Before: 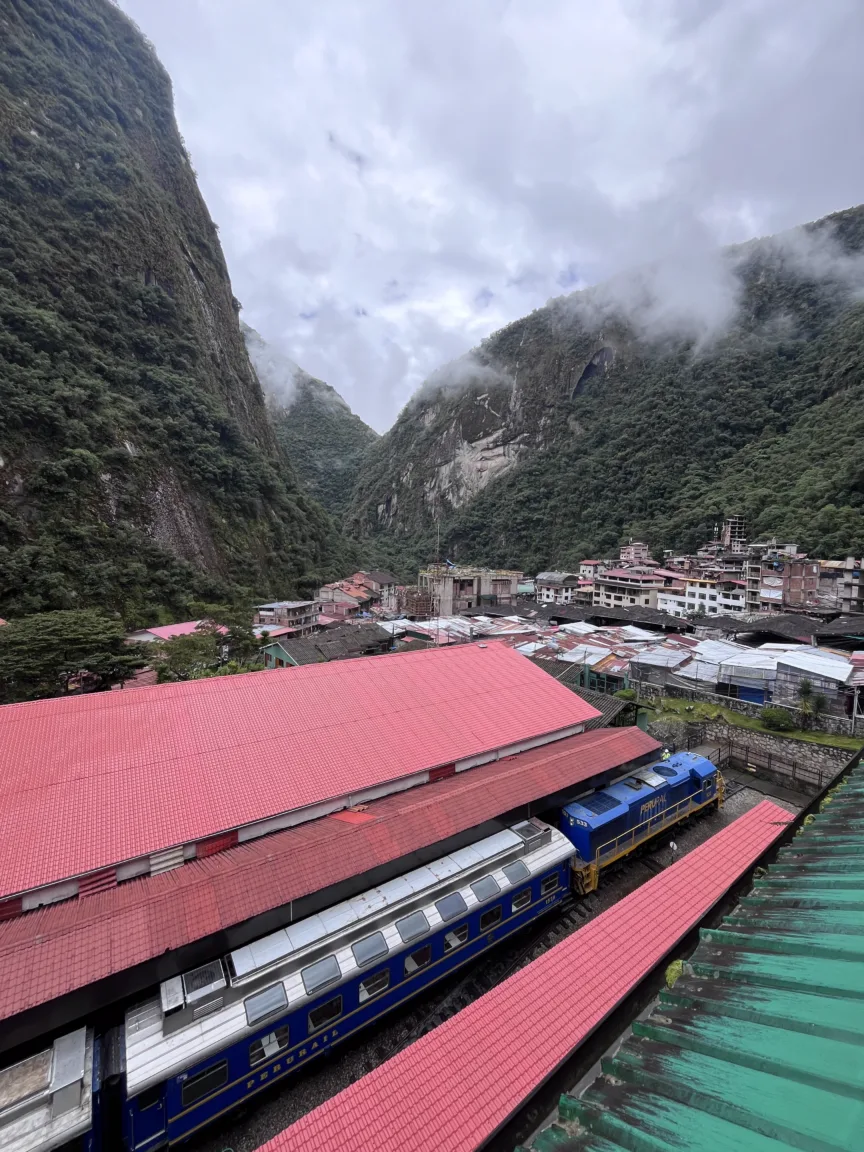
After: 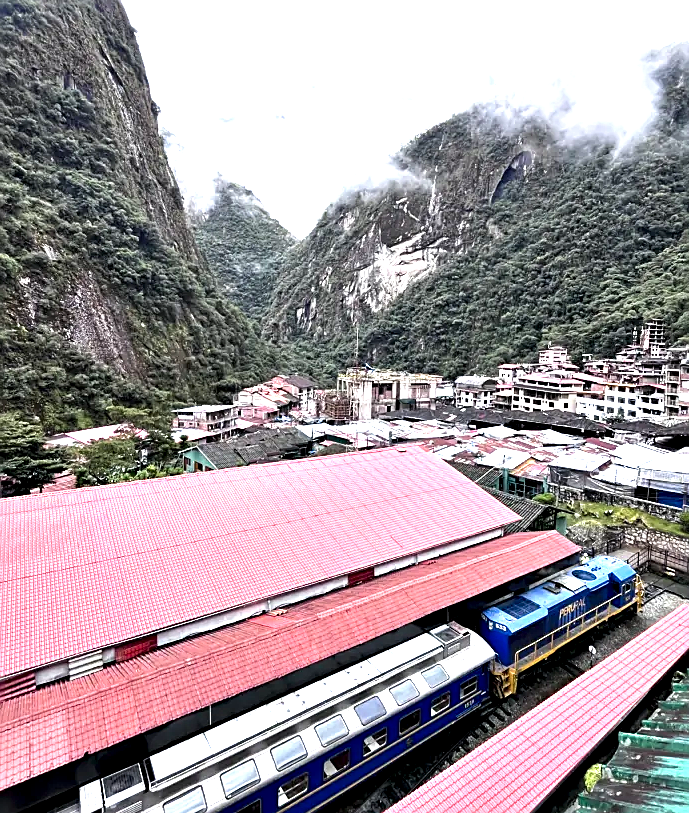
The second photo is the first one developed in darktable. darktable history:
sharpen: on, module defaults
exposure: black level correction -0.002, exposure 1.362 EV, compensate exposure bias true, compensate highlight preservation false
tone equalizer: on, module defaults
crop: left 9.439%, top 17.039%, right 10.757%, bottom 12.305%
contrast equalizer: octaves 7, y [[0.6 ×6], [0.55 ×6], [0 ×6], [0 ×6], [0 ×6]]
